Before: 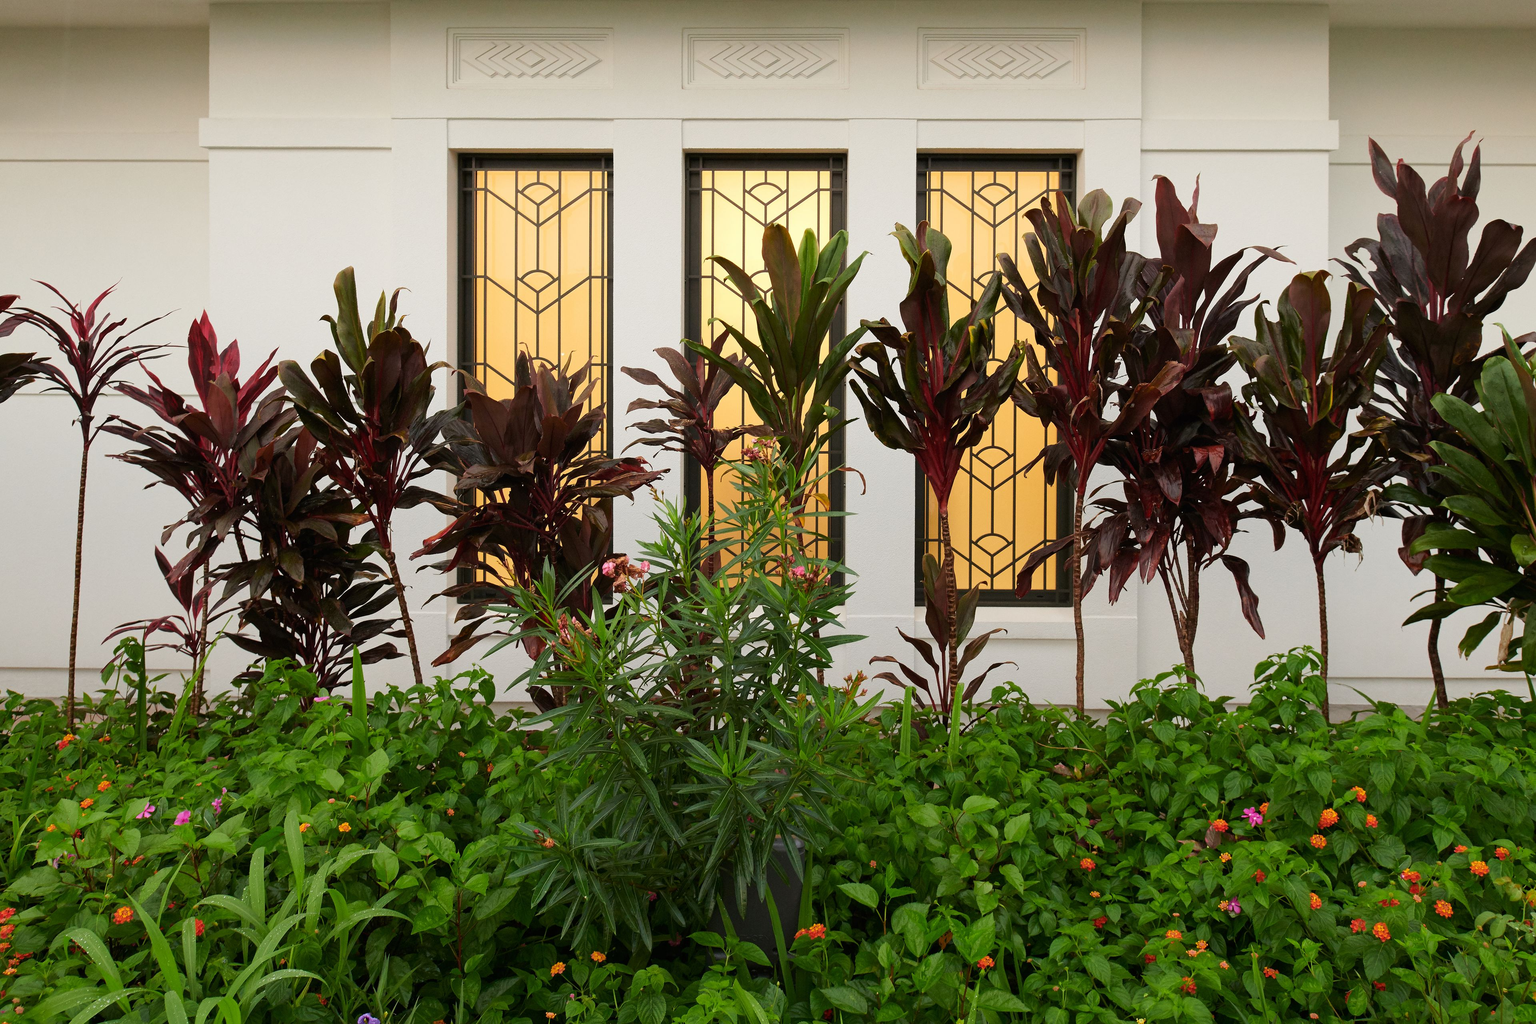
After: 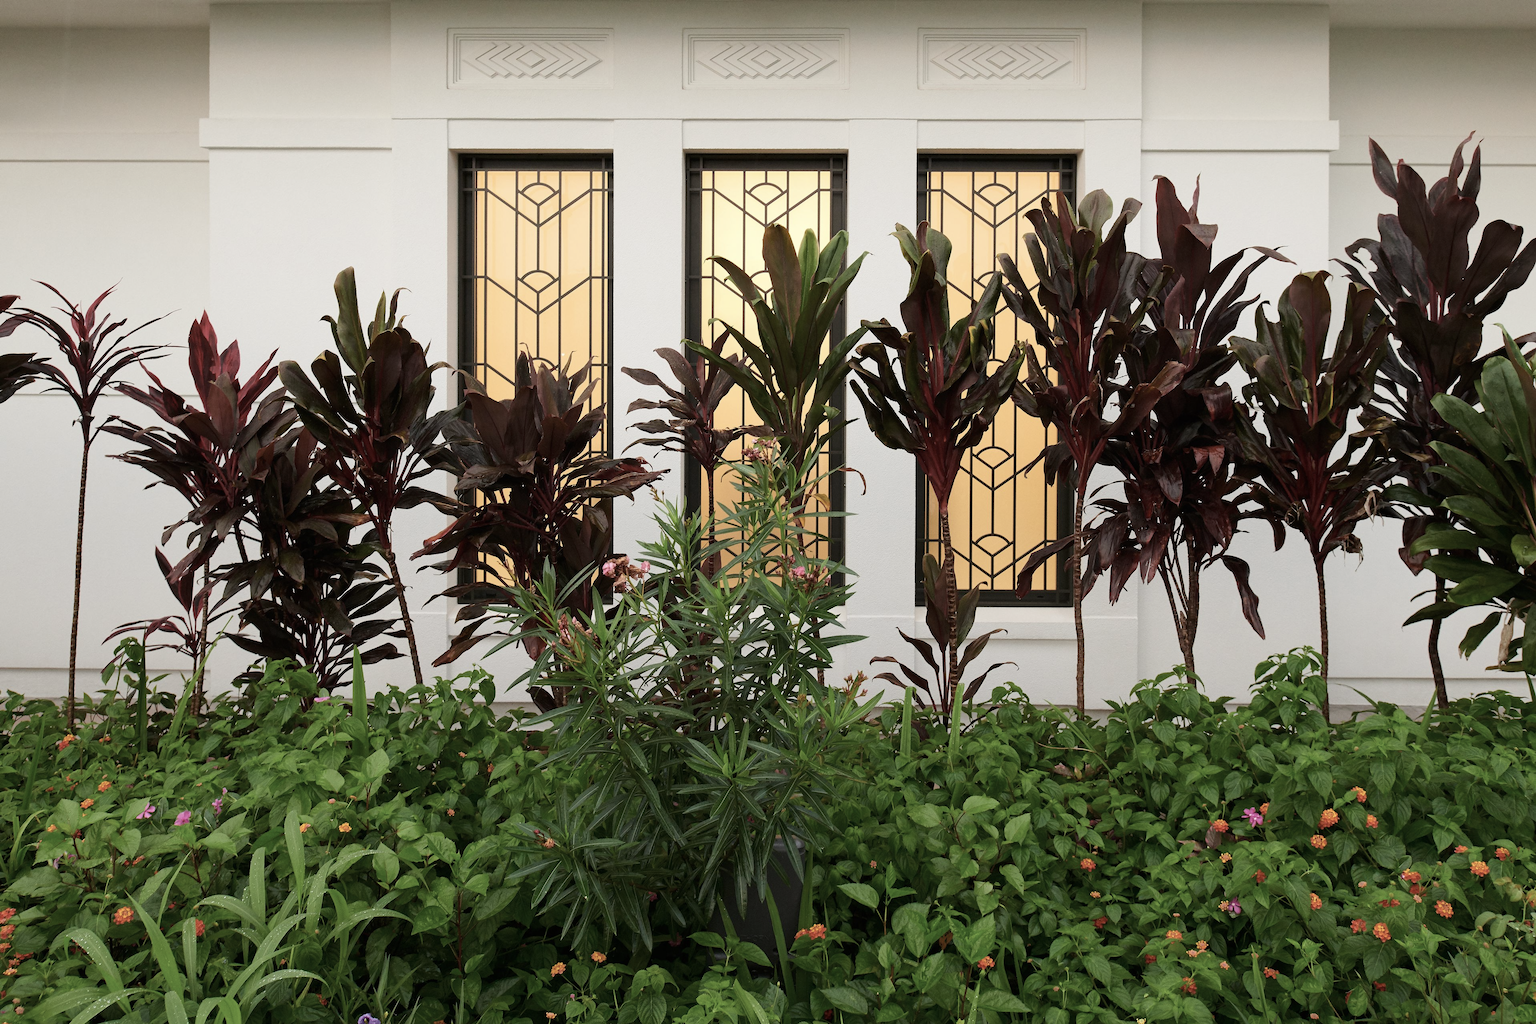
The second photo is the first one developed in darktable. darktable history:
contrast brightness saturation: contrast 0.101, saturation -0.355
